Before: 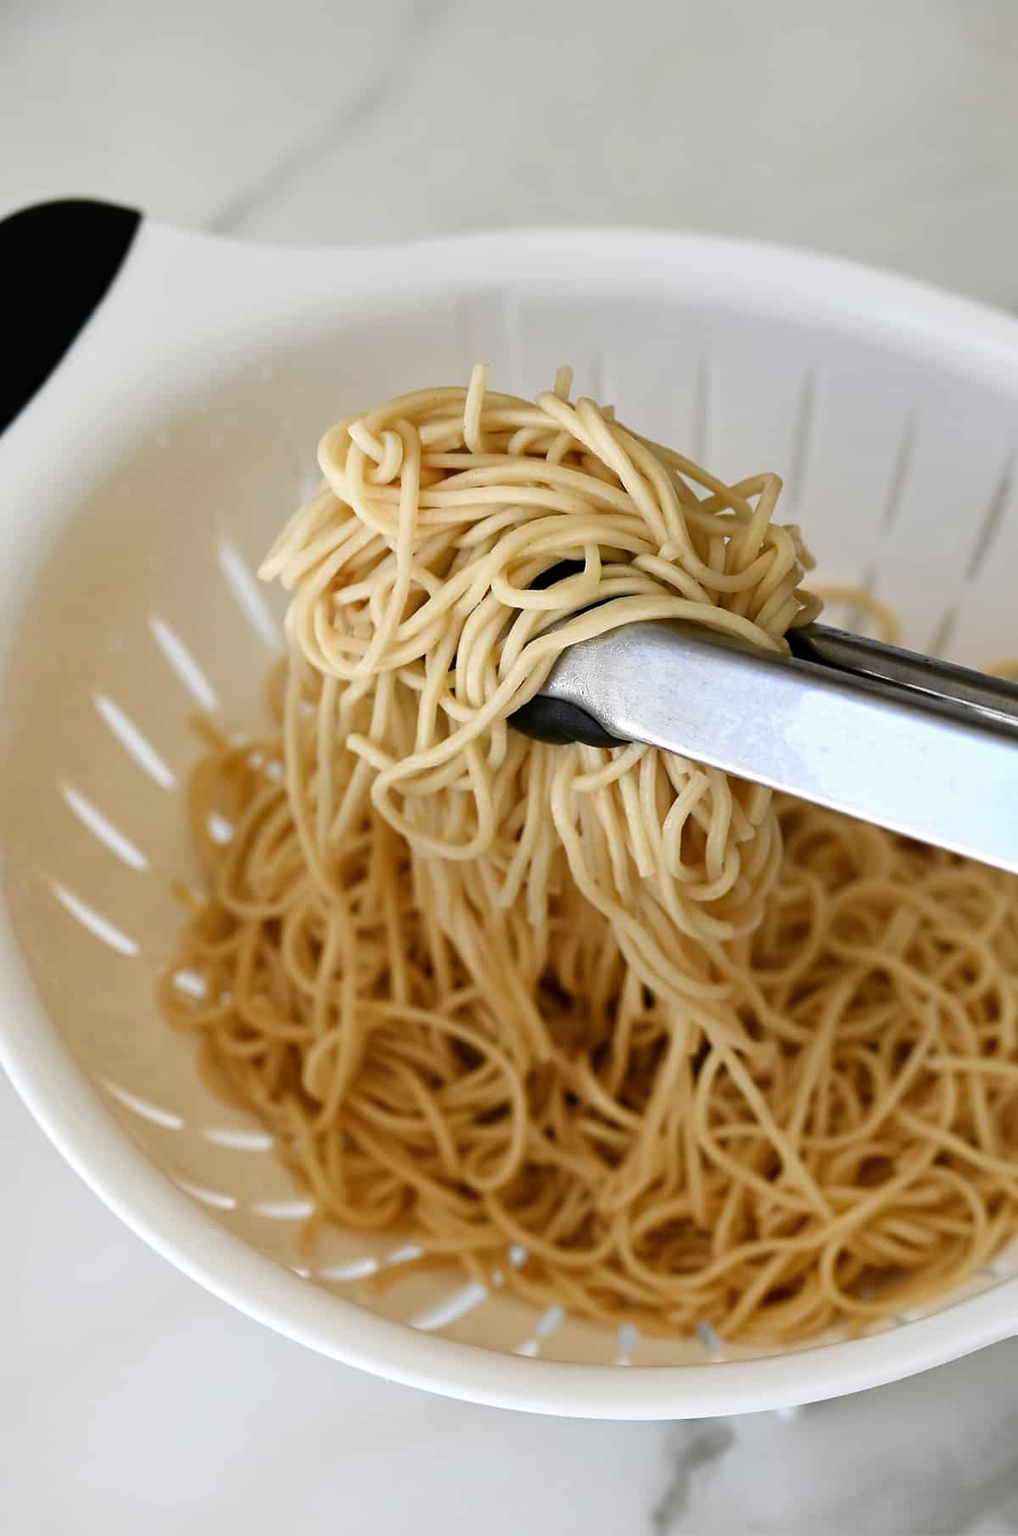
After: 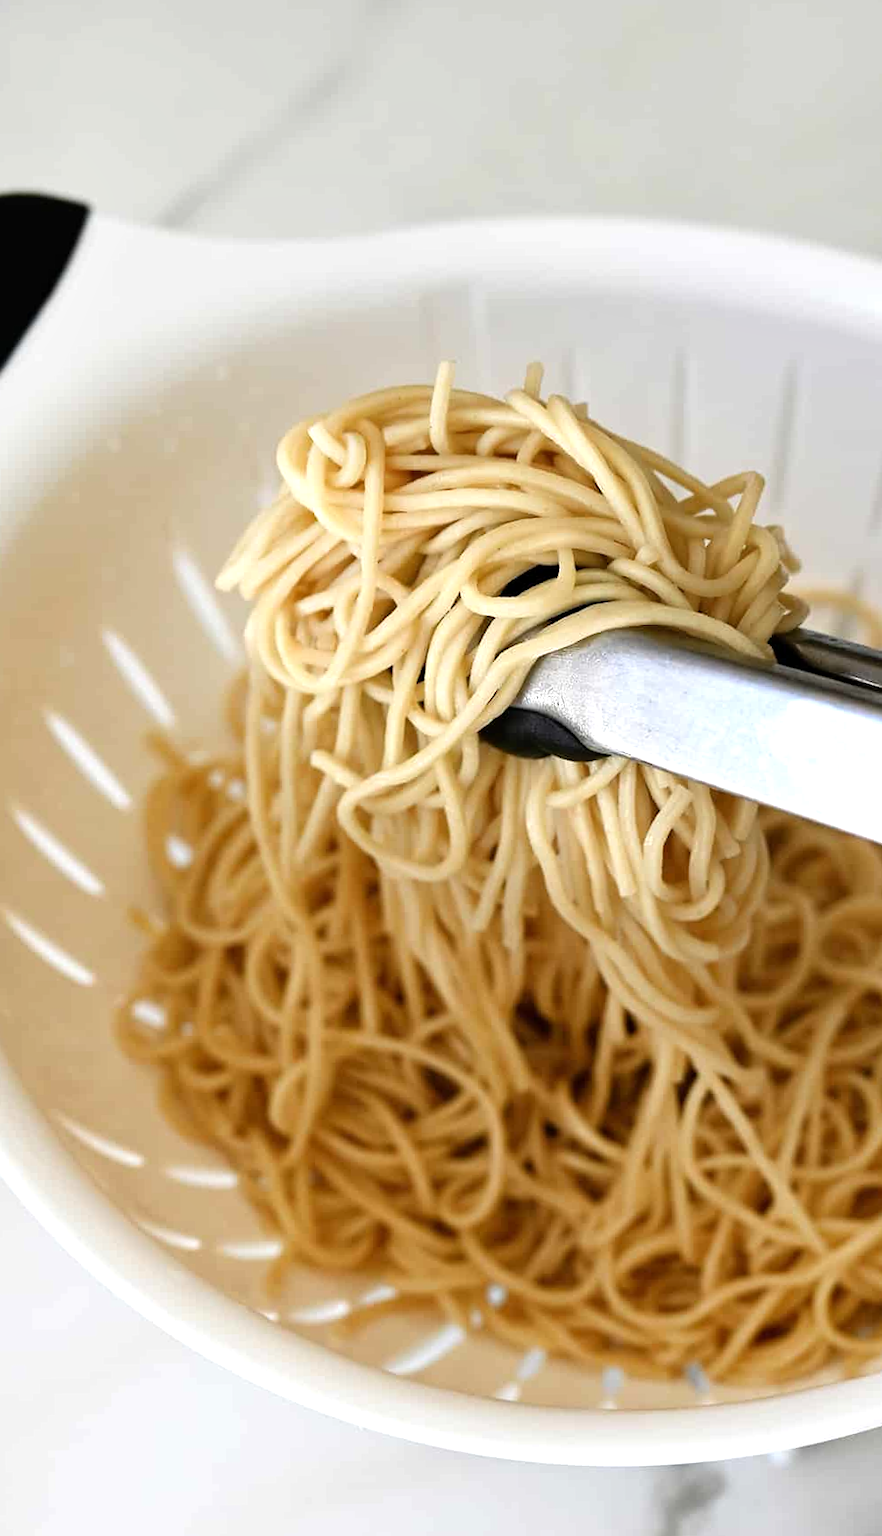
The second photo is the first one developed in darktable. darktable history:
crop and rotate: angle 0.68°, left 4.161%, top 0.508%, right 11.613%, bottom 2.382%
tone equalizer: -8 EV -0.452 EV, -7 EV -0.39 EV, -6 EV -0.301 EV, -5 EV -0.261 EV, -3 EV 0.242 EV, -2 EV 0.358 EV, -1 EV 0.374 EV, +0 EV 0.389 EV
